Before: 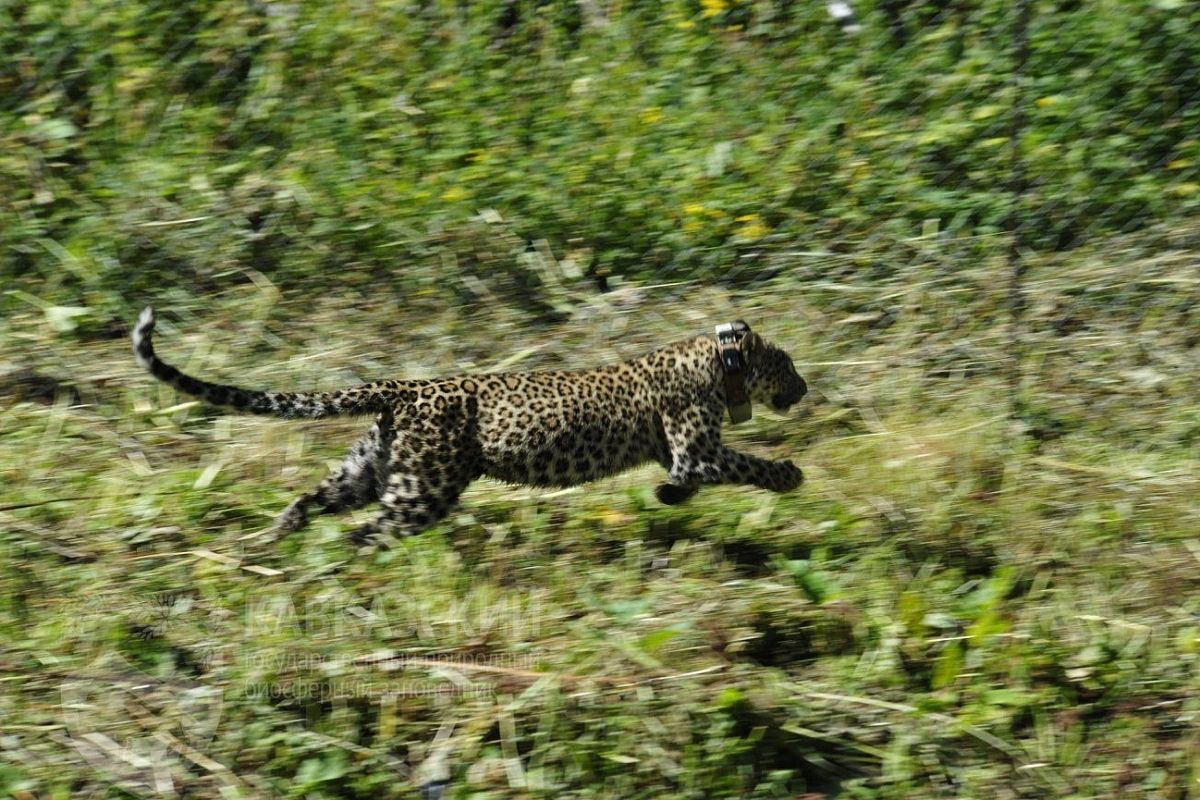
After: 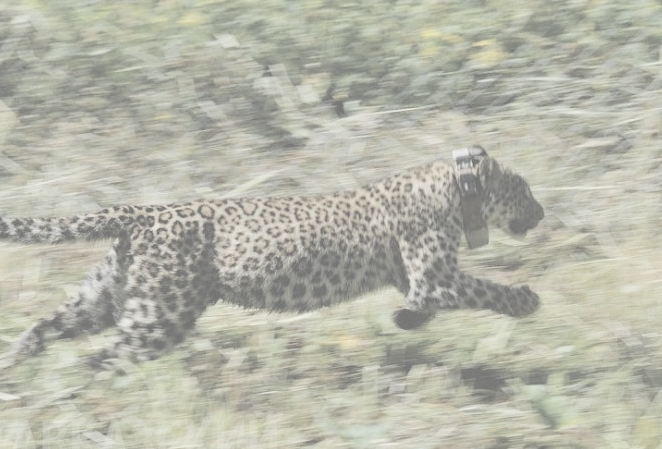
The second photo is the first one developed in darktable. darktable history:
contrast brightness saturation: contrast -0.319, brightness 0.753, saturation -0.792
crop and rotate: left 21.957%, top 21.955%, right 22.818%, bottom 21.866%
color zones: curves: ch0 [(0.224, 0.526) (0.75, 0.5)]; ch1 [(0.055, 0.526) (0.224, 0.761) (0.377, 0.526) (0.75, 0.5)]
